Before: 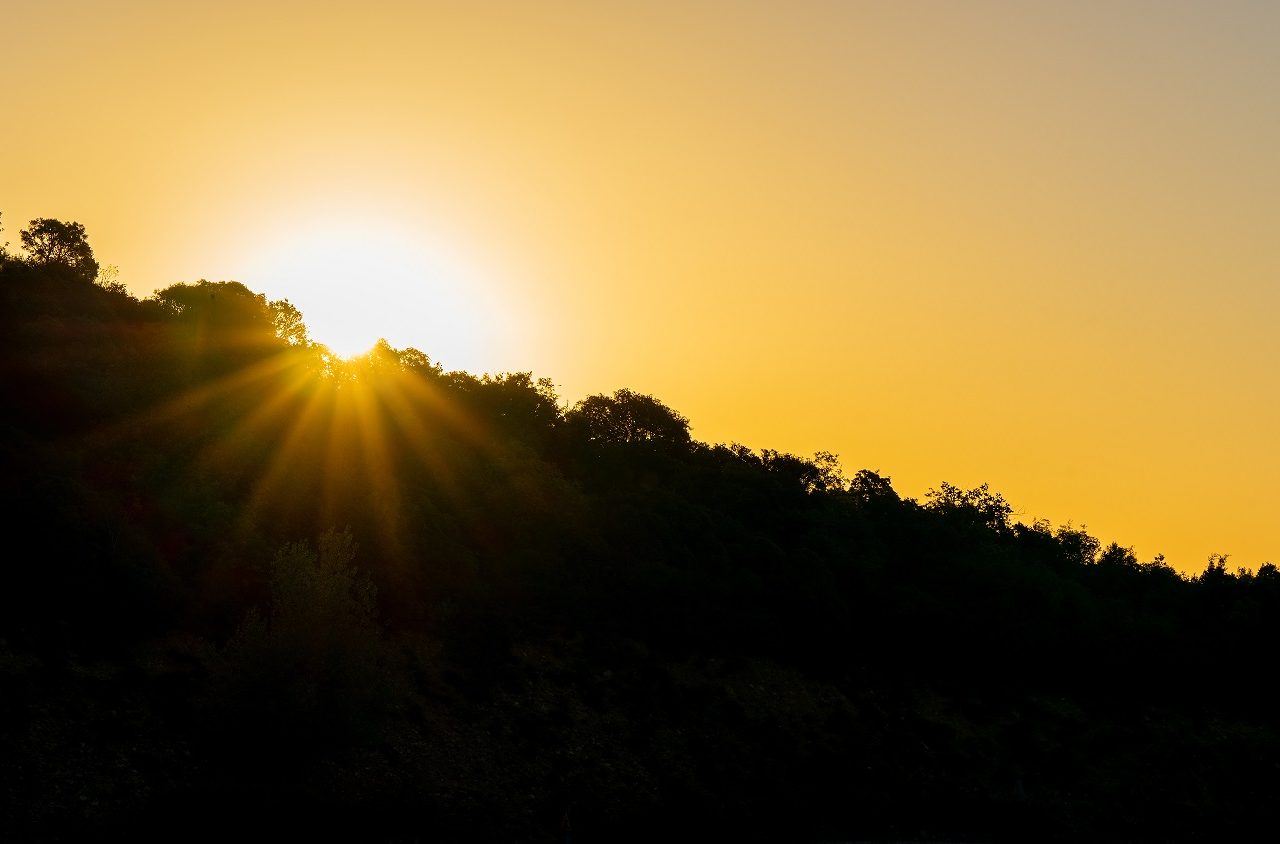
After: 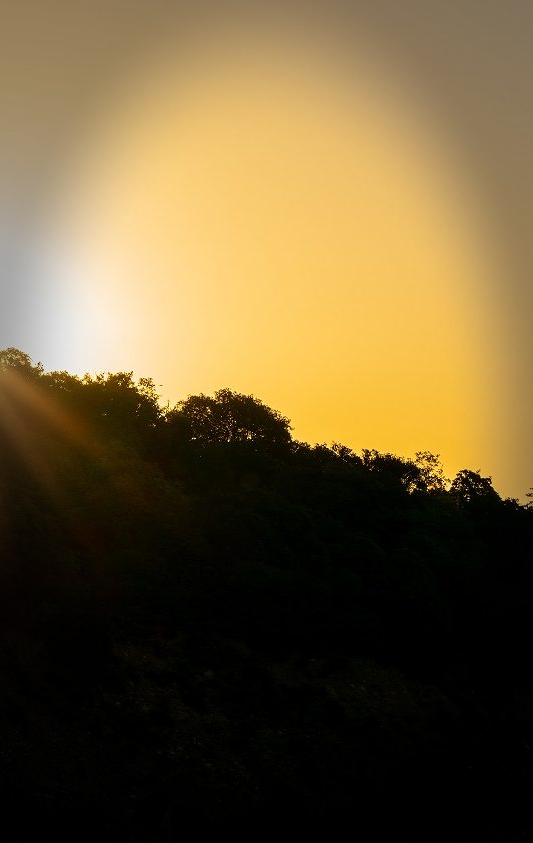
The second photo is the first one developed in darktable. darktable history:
crop: left 31.229%, right 27.105%
exposure: compensate highlight preservation false
vignetting: fall-off start 66.7%, fall-off radius 39.74%, brightness -0.576, saturation -0.258, automatic ratio true, width/height ratio 0.671, dithering 16-bit output
